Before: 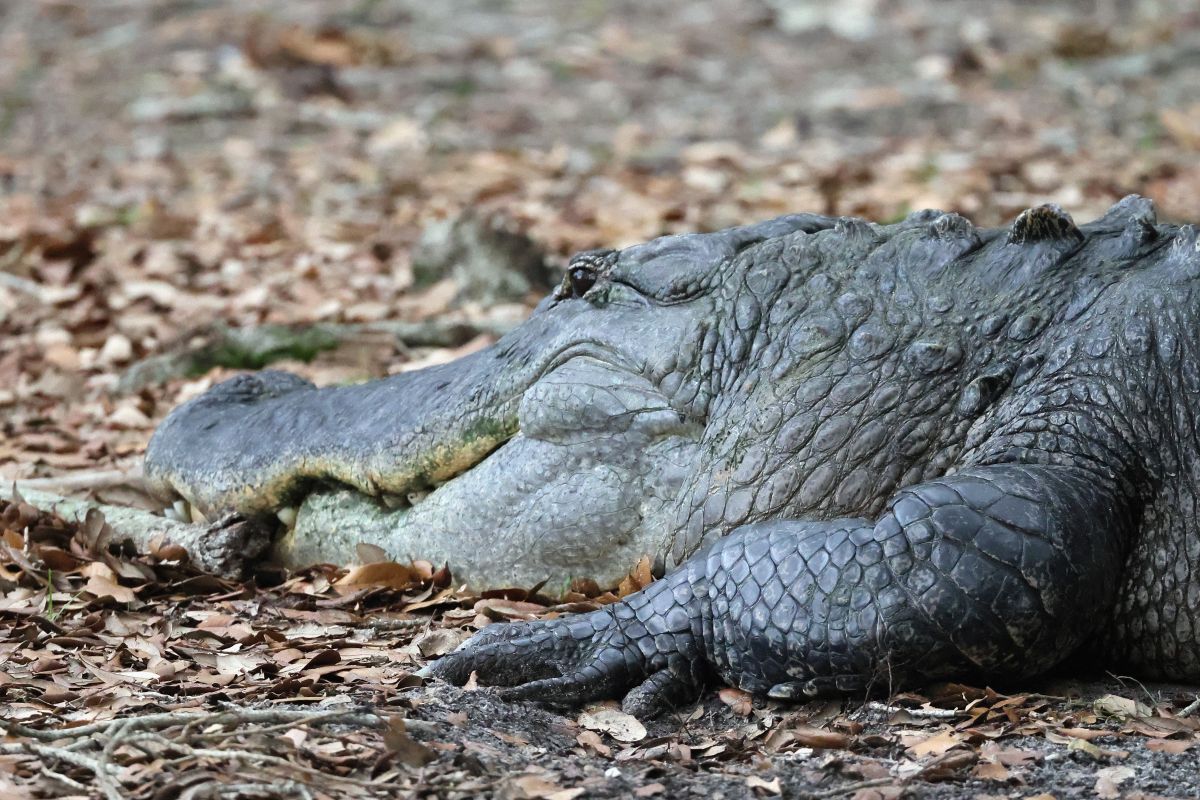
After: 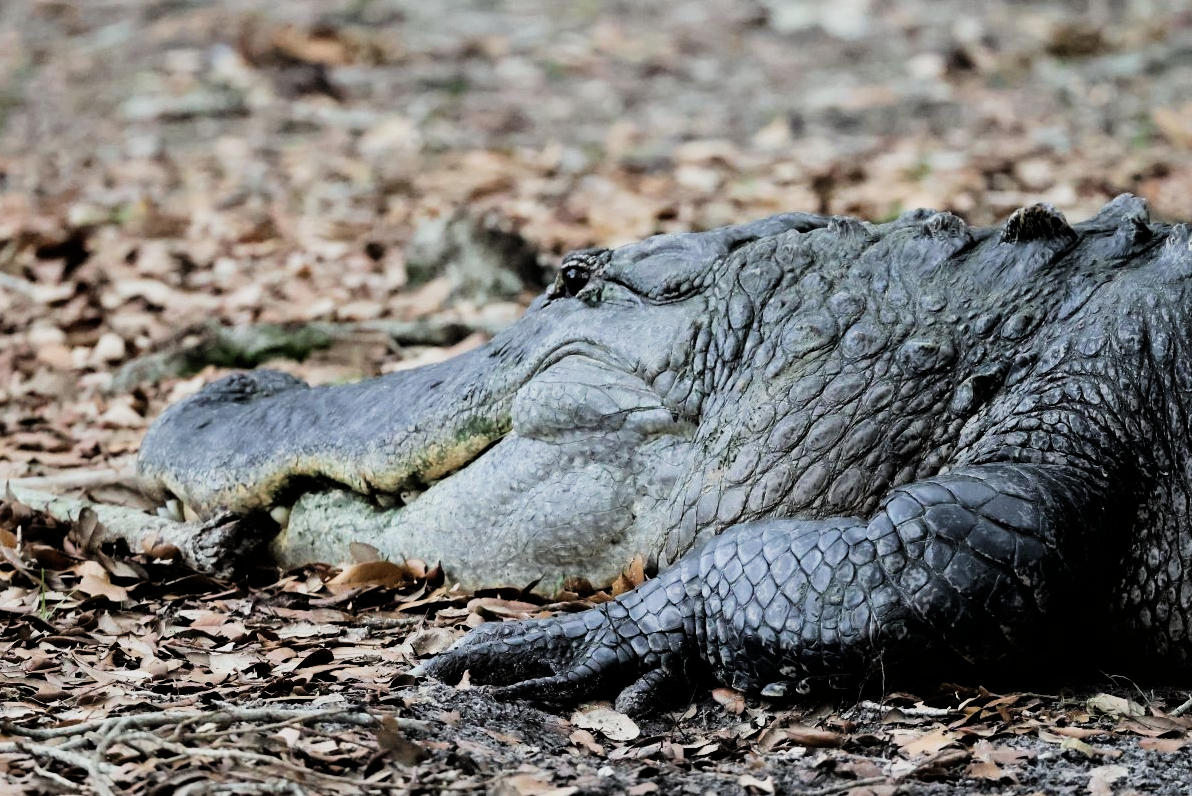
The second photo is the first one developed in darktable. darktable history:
crop and rotate: left 0.614%, top 0.179%, bottom 0.309%
filmic rgb: black relative exposure -5 EV, hardness 2.88, contrast 1.4, highlights saturation mix -30%
exposure: compensate highlight preservation false
